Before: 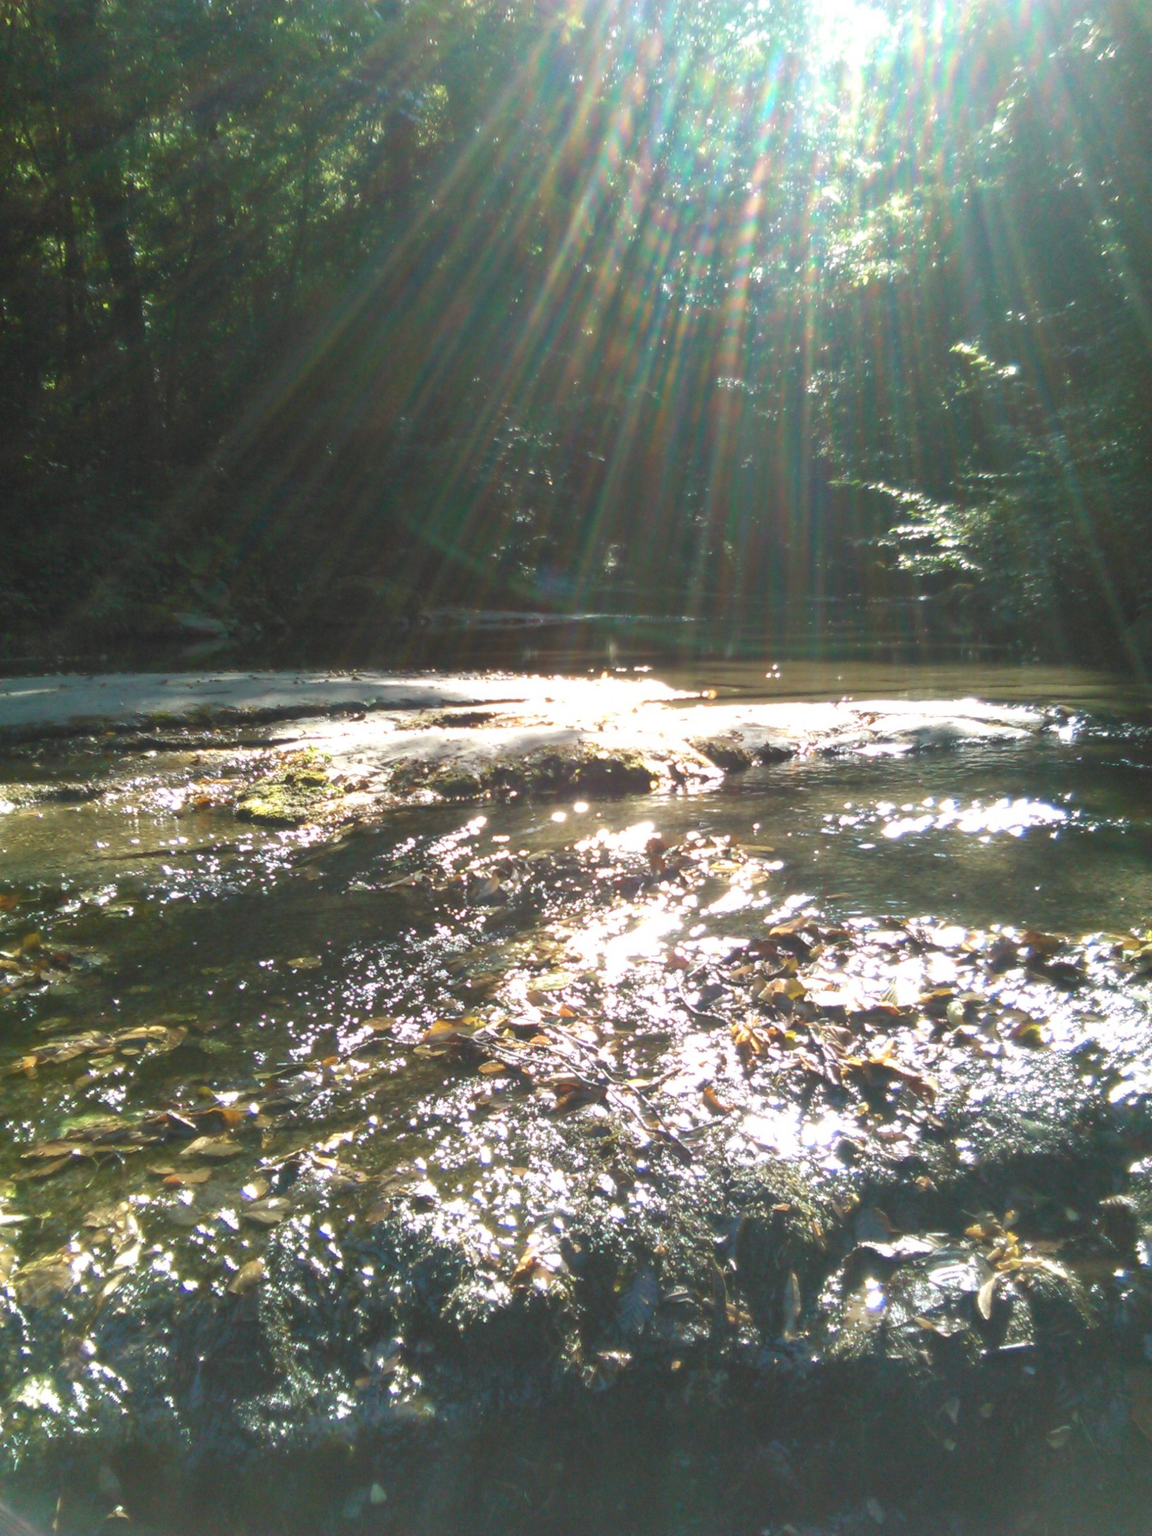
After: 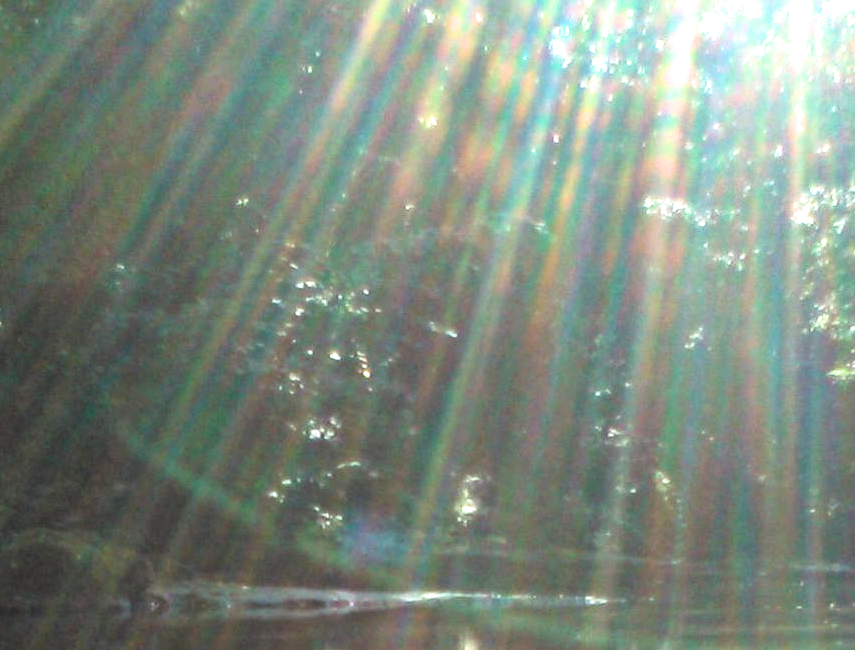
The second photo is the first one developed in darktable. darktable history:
exposure: black level correction 0, exposure 1.445 EV, compensate highlight preservation false
crop: left 28.71%, top 16.866%, right 26.736%, bottom 57.733%
haze removal: adaptive false
filmic rgb: black relative exposure -6.44 EV, white relative exposure 2.43 EV, target white luminance 99.929%, hardness 5.27, latitude 1.03%, contrast 1.414, highlights saturation mix 2.79%
